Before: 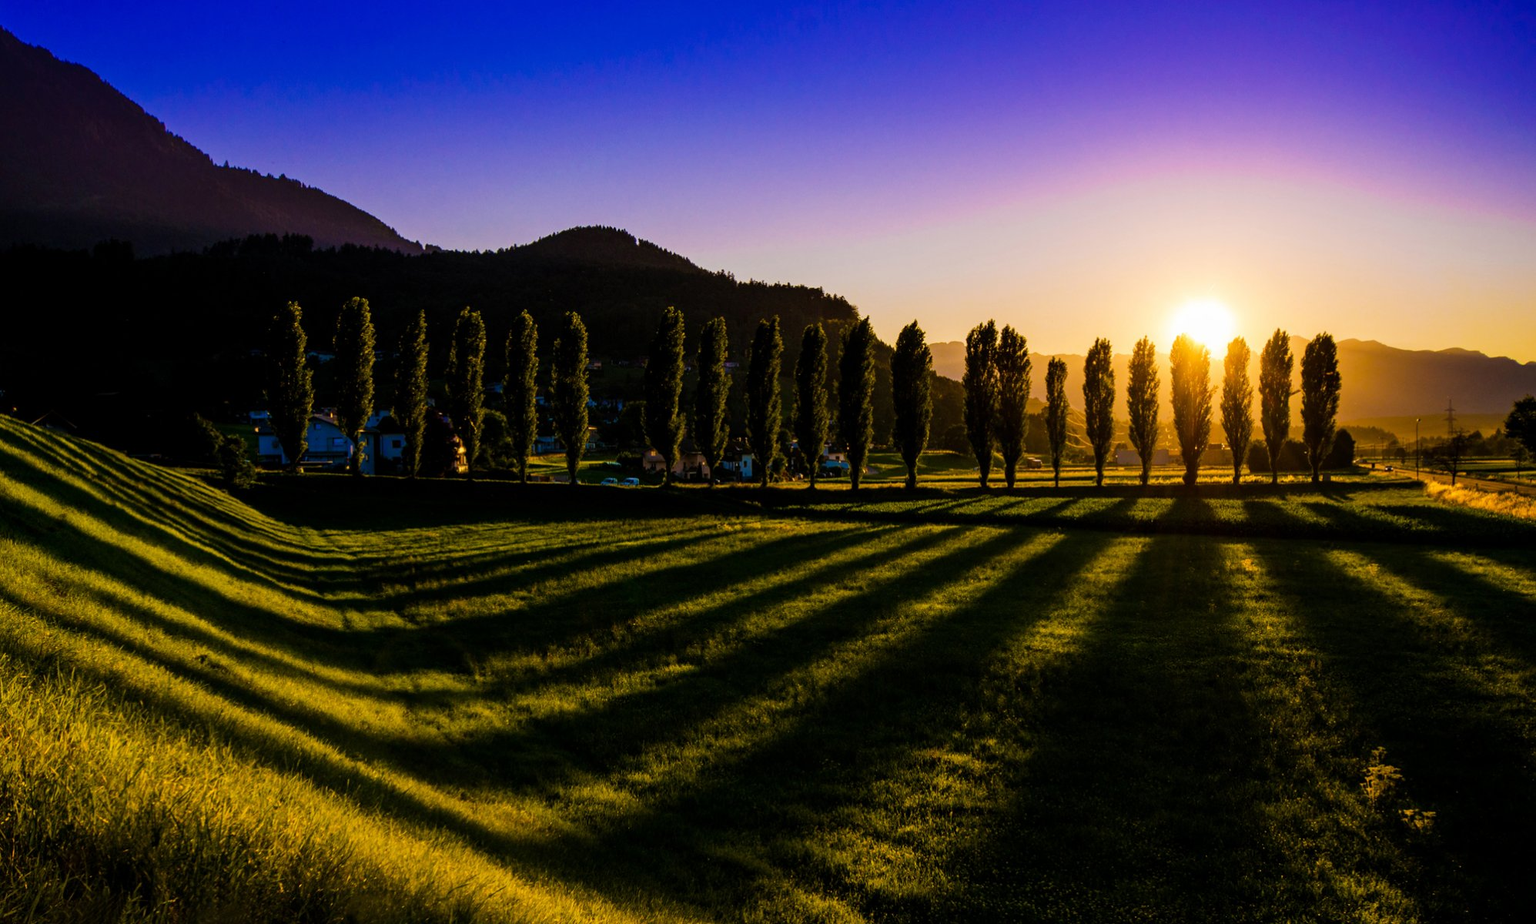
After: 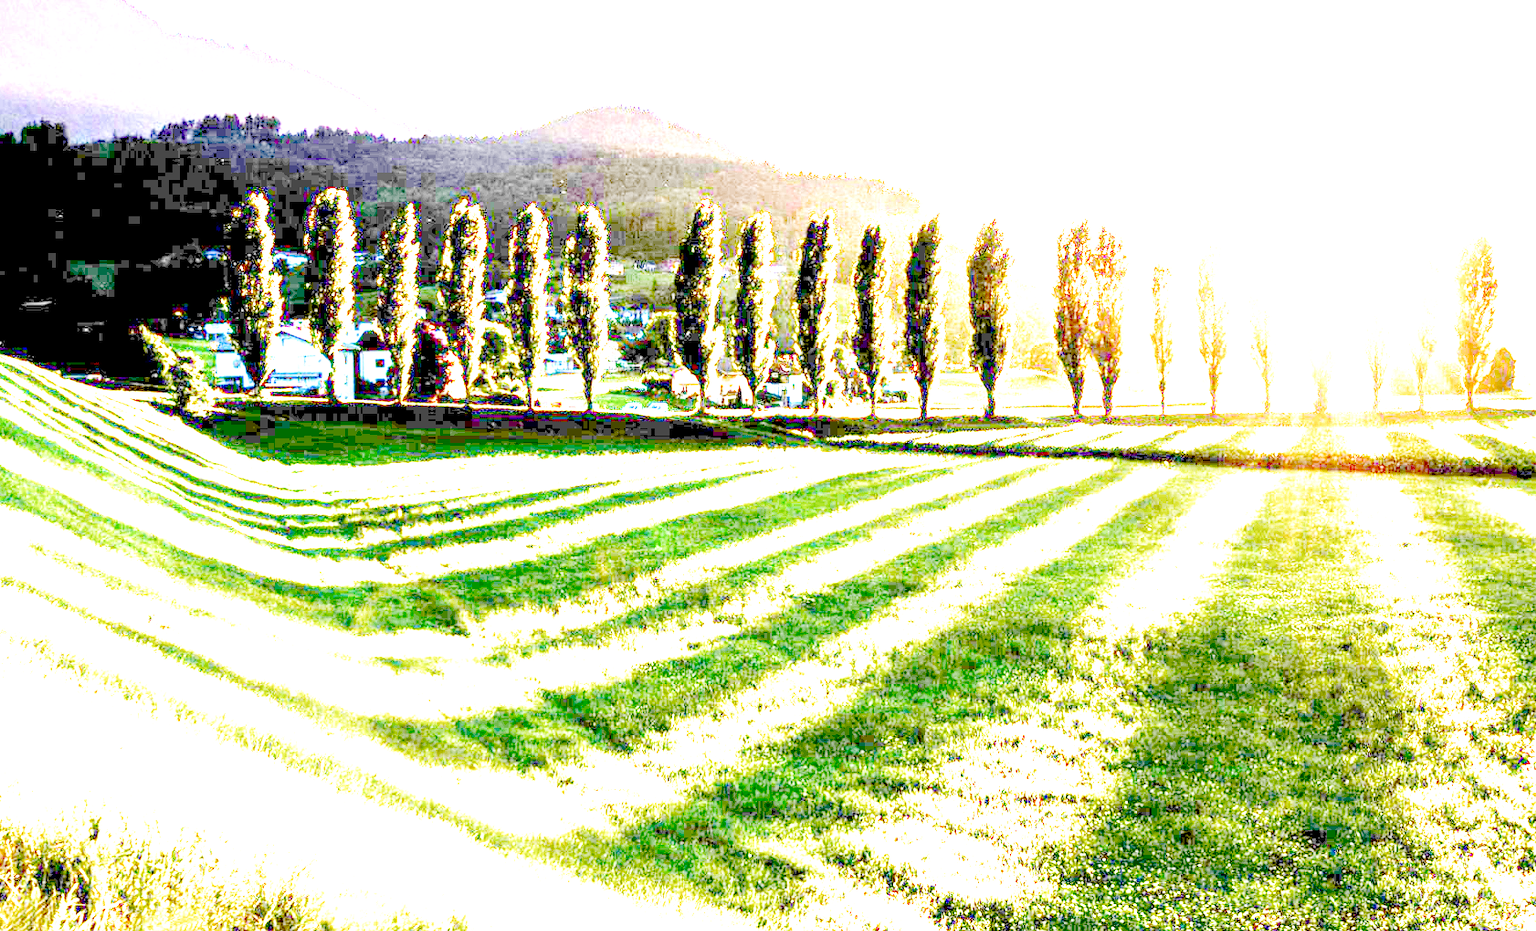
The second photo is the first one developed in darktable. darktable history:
crop and rotate: left 4.968%, top 14.929%, right 10.705%
exposure: exposure 7.987 EV, compensate highlight preservation false
filmic rgb: black relative exposure -7.78 EV, white relative exposure 4.45 EV, threshold 2.94 EV, target black luminance 0%, hardness 3.76, latitude 50.66%, contrast 1.074, highlights saturation mix 9.74%, shadows ↔ highlights balance -0.259%, add noise in highlights 0.001, preserve chrominance no, color science v3 (2019), use custom middle-gray values true, contrast in highlights soft, enable highlight reconstruction true
